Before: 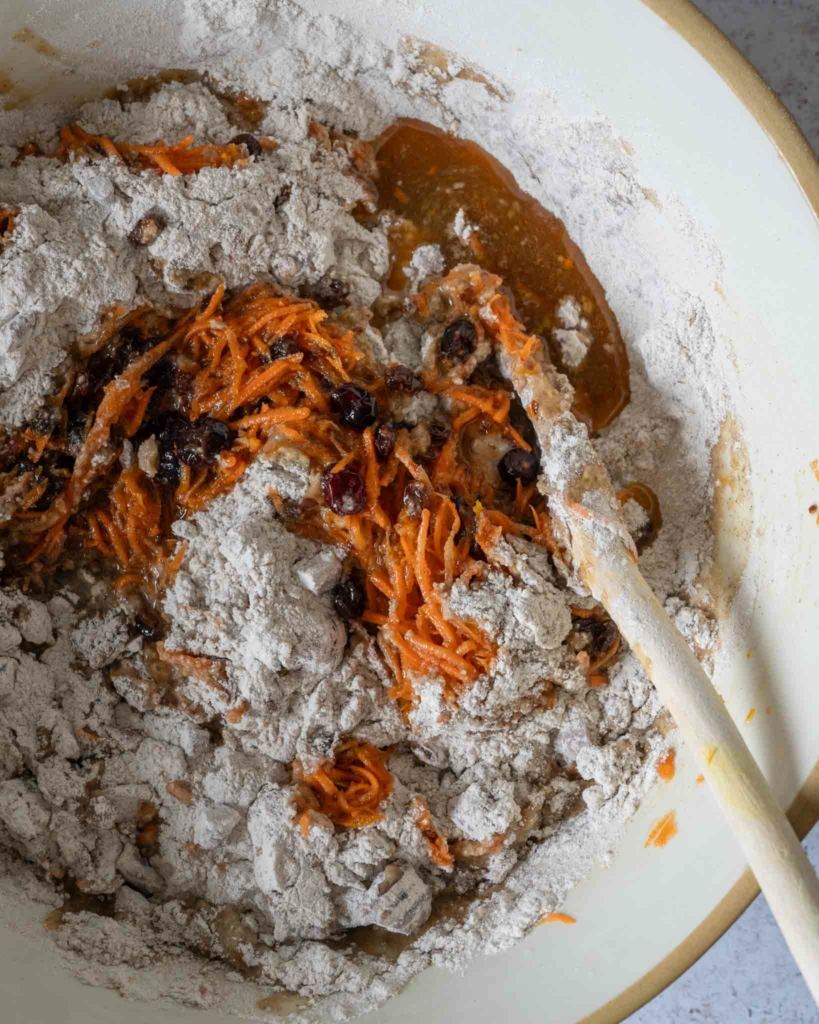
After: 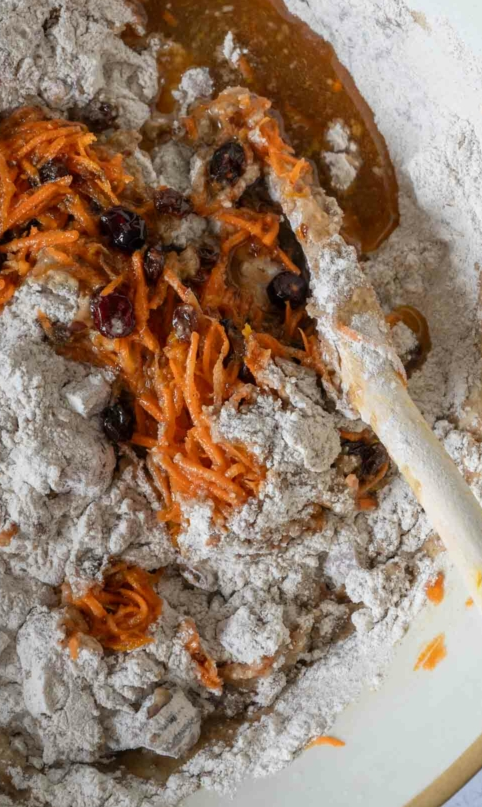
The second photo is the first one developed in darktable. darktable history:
exposure: compensate exposure bias true, compensate highlight preservation false
crop and rotate: left 28.261%, top 17.329%, right 12.788%, bottom 3.804%
